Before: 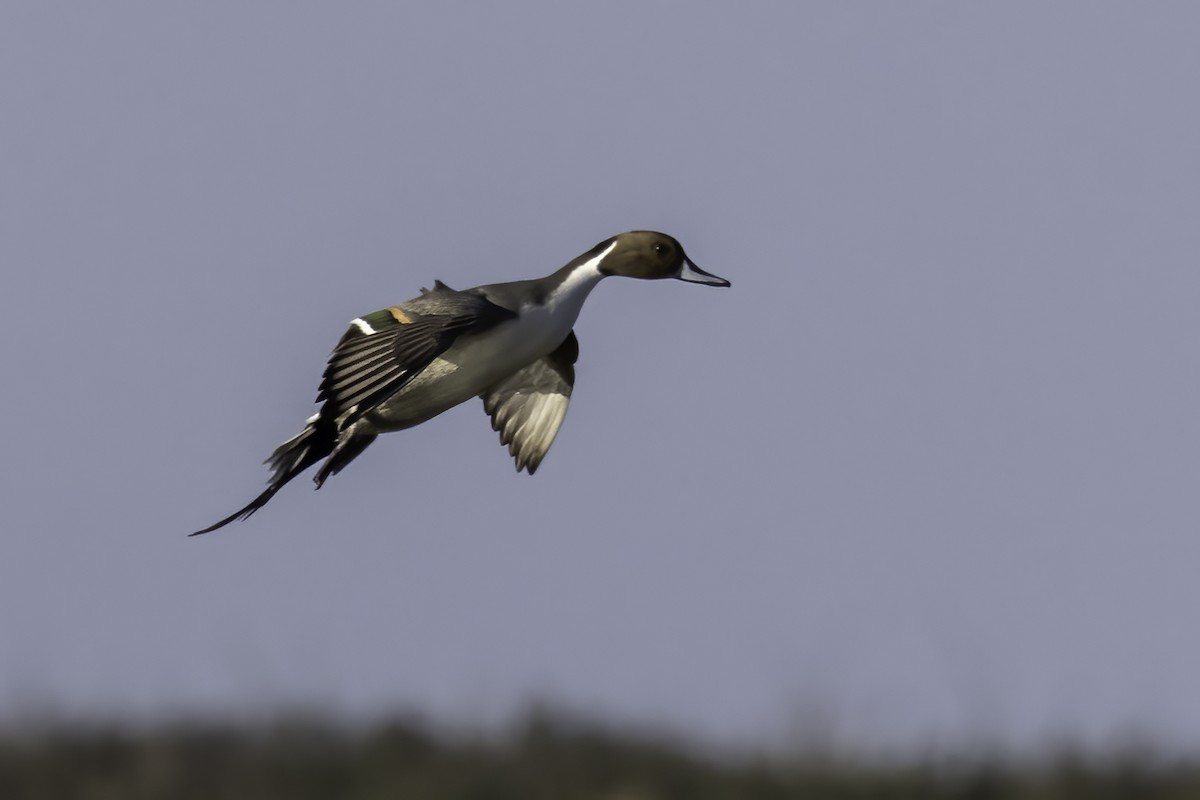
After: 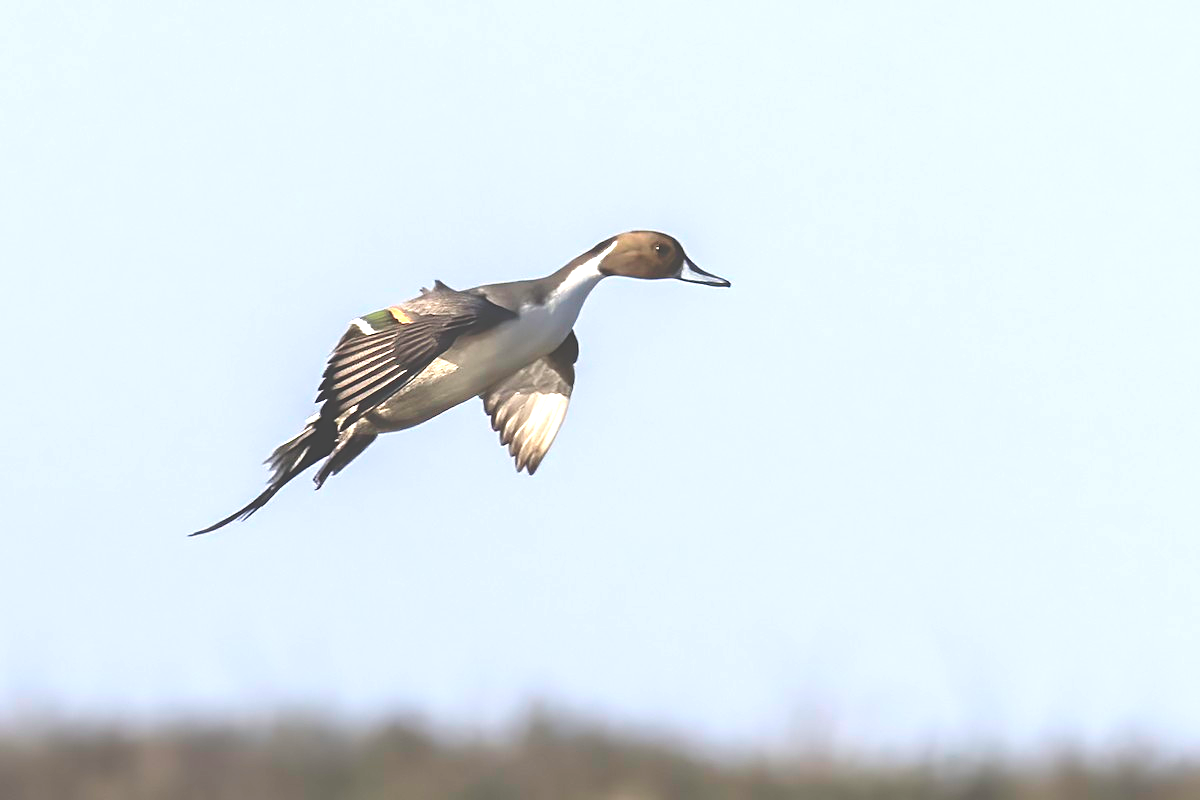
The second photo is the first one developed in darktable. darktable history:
exposure: black level correction -0.023, exposure 1.397 EV, compensate highlight preservation false
sharpen: on, module defaults
